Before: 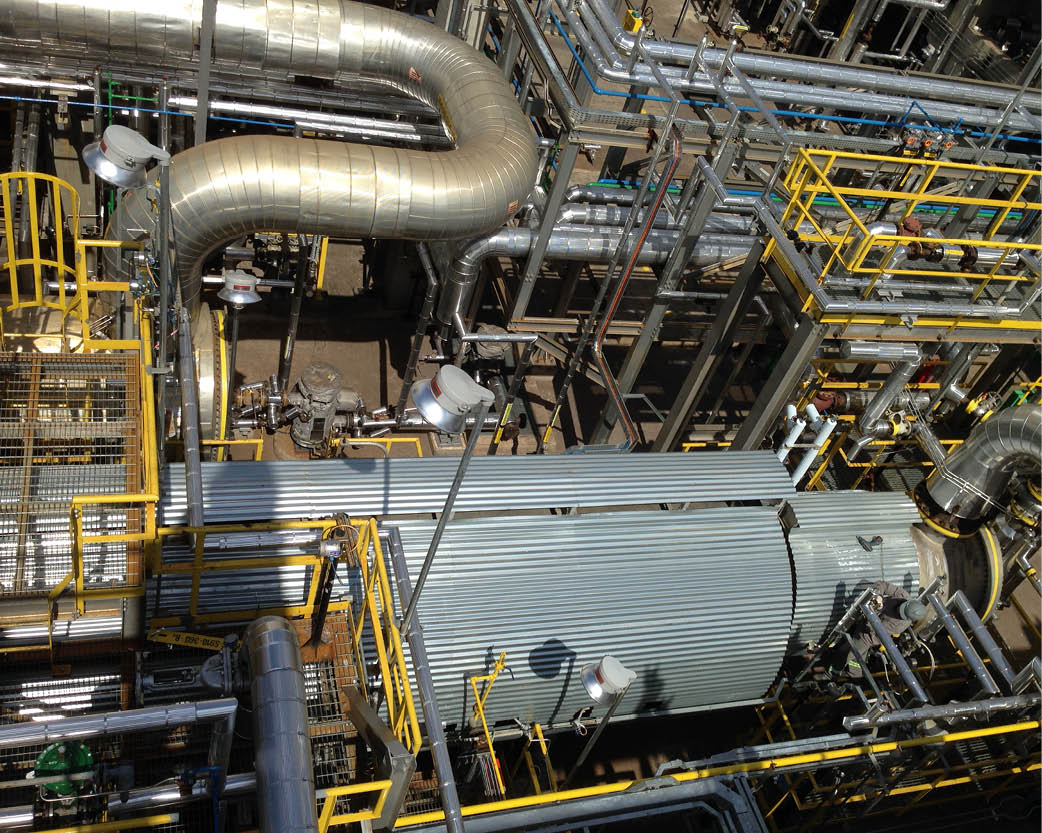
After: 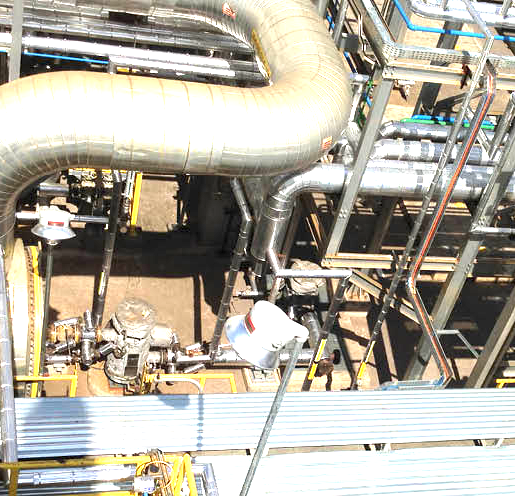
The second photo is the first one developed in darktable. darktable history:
exposure: exposure 2.062 EV, compensate highlight preservation false
crop: left 17.906%, top 7.742%, right 32.652%, bottom 32.657%
